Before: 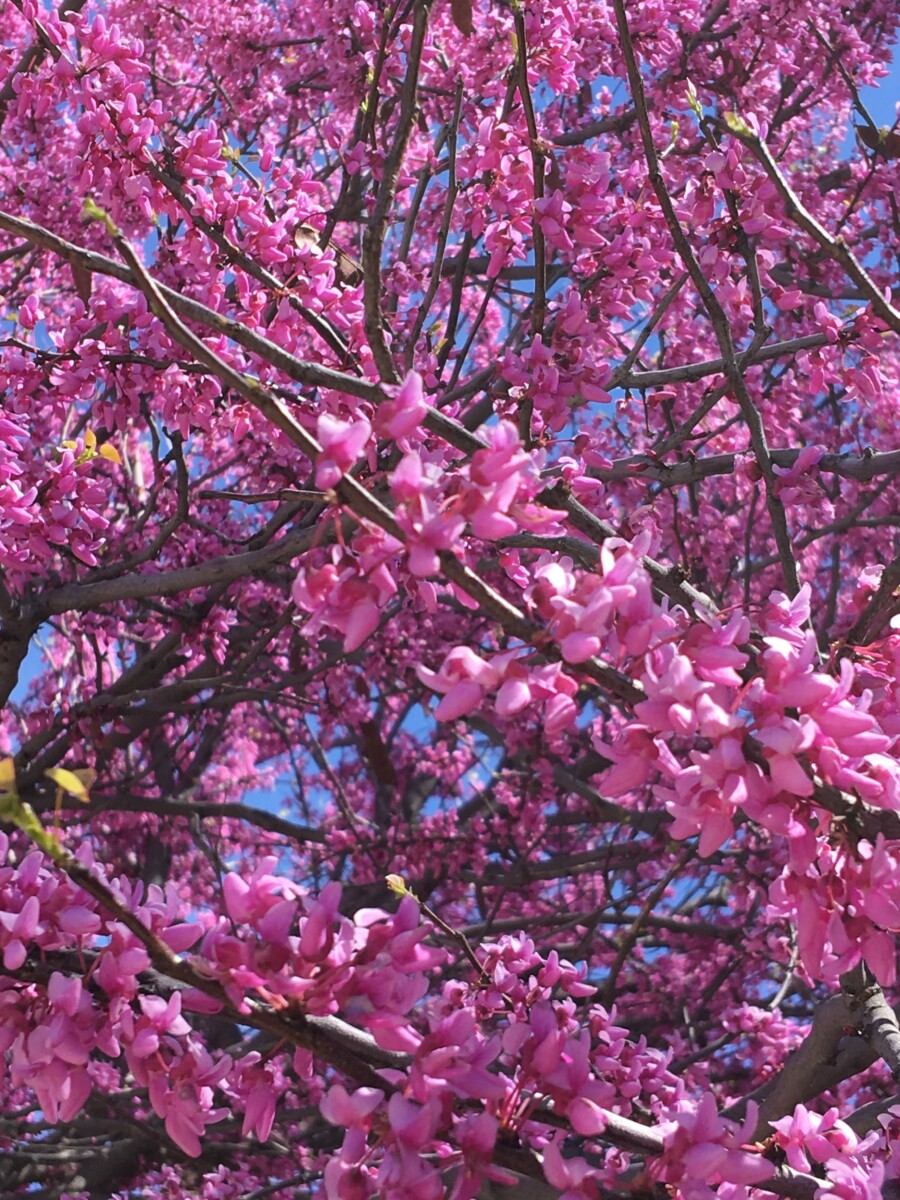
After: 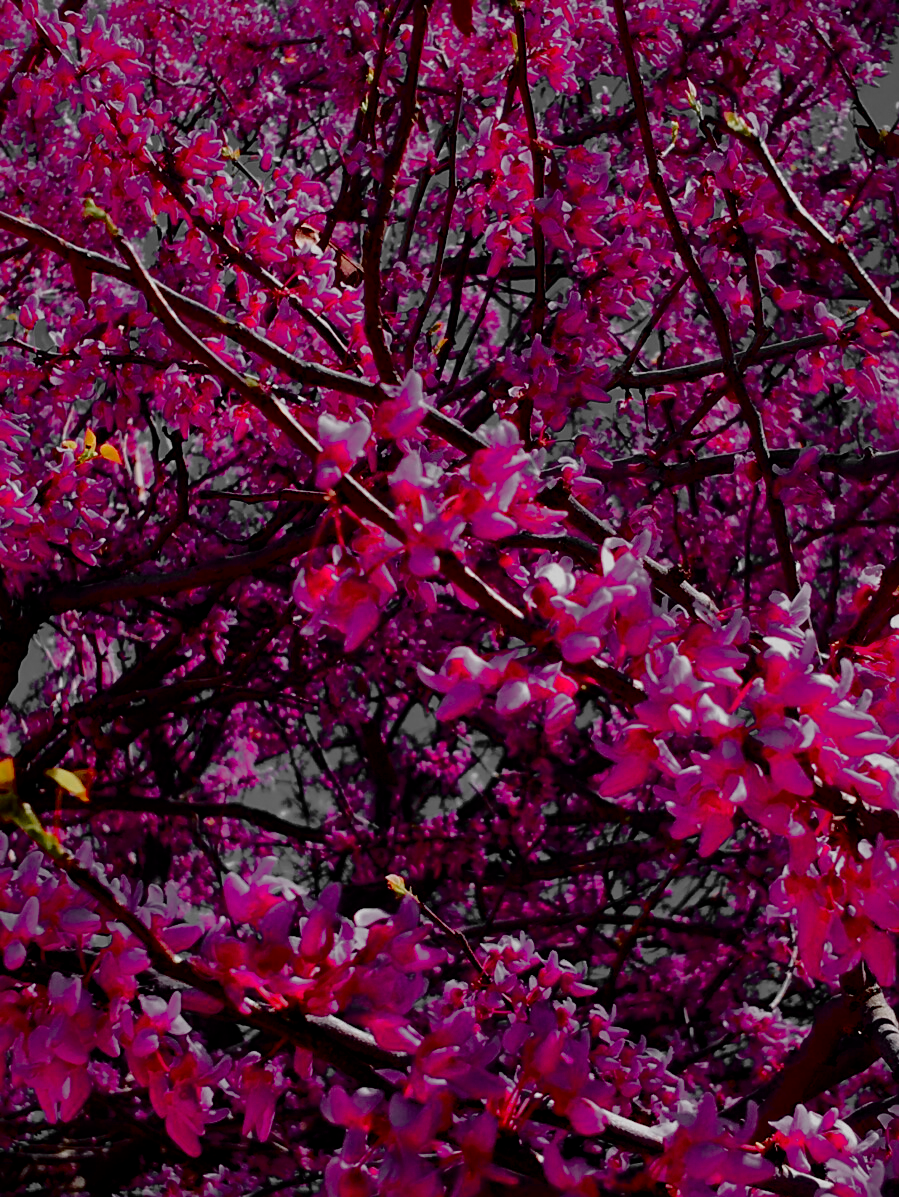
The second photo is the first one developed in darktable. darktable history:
crop: top 0.032%, bottom 0.187%
filmic rgb: black relative exposure -5.07 EV, white relative exposure 3.99 EV, hardness 2.89, contrast 1.098, highlights saturation mix -20.93%
sharpen: amount 0.201
contrast brightness saturation: brightness -0.997, saturation 0.982
color zones: curves: ch0 [(0, 0.447) (0.184, 0.543) (0.323, 0.476) (0.429, 0.445) (0.571, 0.443) (0.714, 0.451) (0.857, 0.452) (1, 0.447)]; ch1 [(0, 0.464) (0.176, 0.46) (0.287, 0.177) (0.429, 0.002) (0.571, 0) (0.714, 0) (0.857, 0) (1, 0.464)]
shadows and highlights: on, module defaults
tone equalizer: -8 EV -0.79 EV, -7 EV -0.675 EV, -6 EV -0.631 EV, -5 EV -0.412 EV, -3 EV 0.367 EV, -2 EV 0.6 EV, -1 EV 0.684 EV, +0 EV 0.72 EV, edges refinement/feathering 500, mask exposure compensation -1.57 EV, preserve details no
